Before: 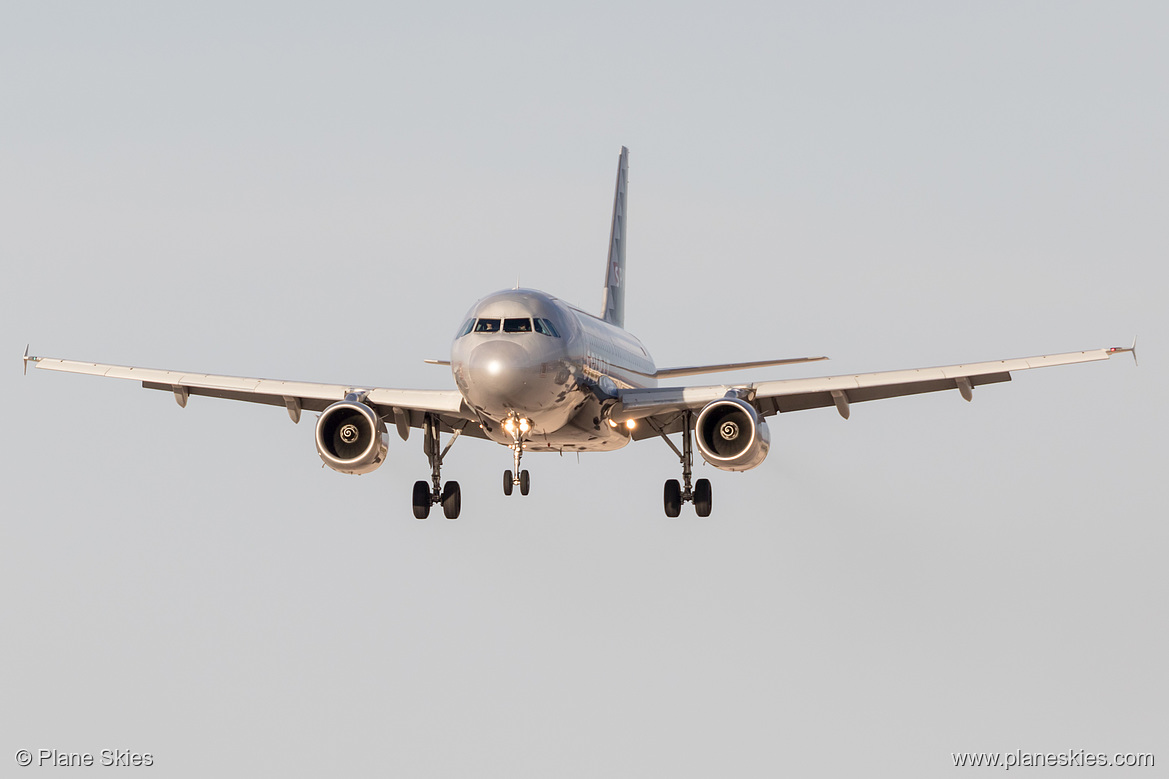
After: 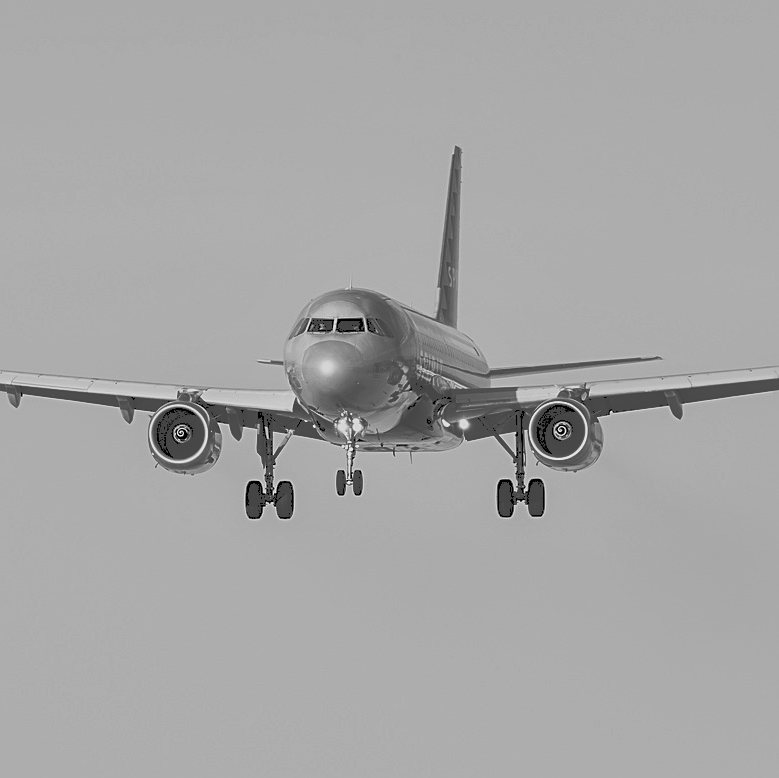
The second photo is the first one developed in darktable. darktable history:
crop and rotate: left 14.292%, right 19.041%
tone equalizer: on, module defaults
exposure: exposure -1 EV, compensate highlight preservation false
local contrast: mode bilateral grid, contrast 20, coarseness 50, detail 130%, midtone range 0.2
tone curve: curves: ch0 [(0, 0) (0.003, 0.319) (0.011, 0.319) (0.025, 0.319) (0.044, 0.323) (0.069, 0.324) (0.1, 0.328) (0.136, 0.329) (0.177, 0.337) (0.224, 0.351) (0.277, 0.373) (0.335, 0.413) (0.399, 0.458) (0.468, 0.533) (0.543, 0.617) (0.623, 0.71) (0.709, 0.783) (0.801, 0.849) (0.898, 0.911) (1, 1)], preserve colors none
monochrome: on, module defaults
sharpen: radius 2.167, amount 0.381, threshold 0
